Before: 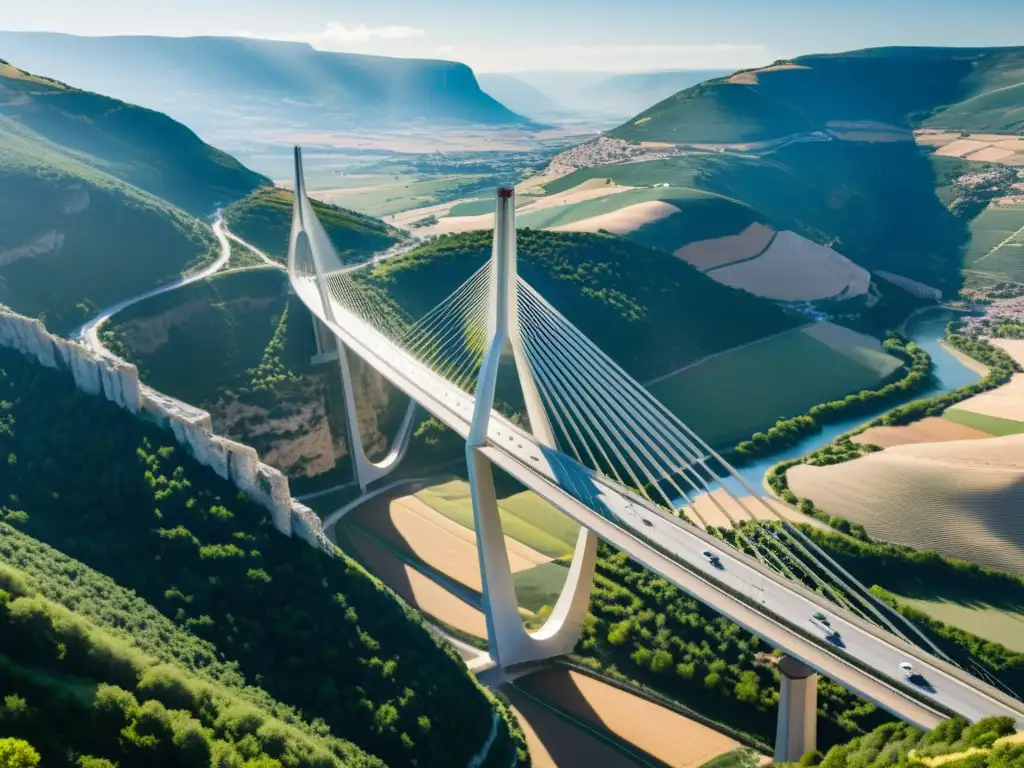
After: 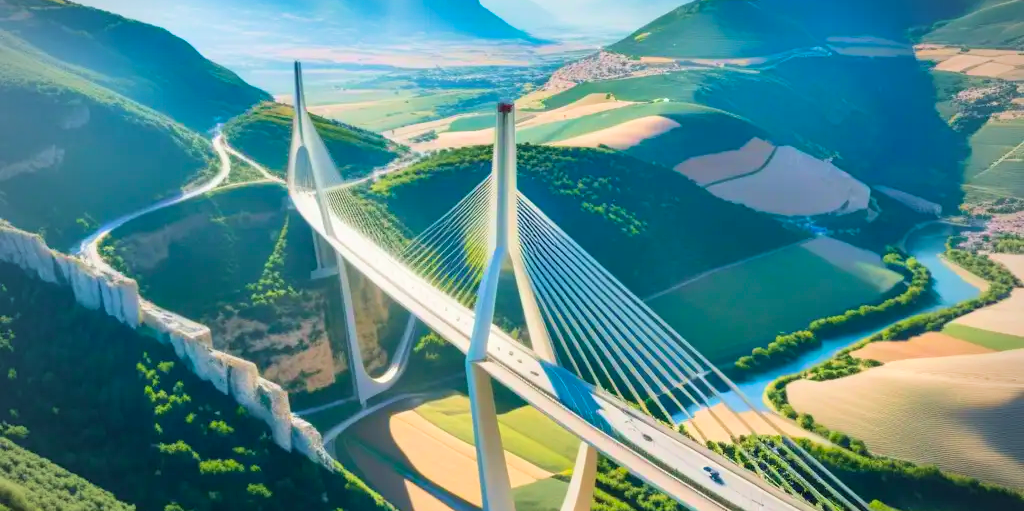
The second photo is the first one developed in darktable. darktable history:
crop: top 11.164%, bottom 22.211%
velvia: on, module defaults
contrast brightness saturation: contrast 0.069, brightness 0.175, saturation 0.401
vignetting: on, module defaults
